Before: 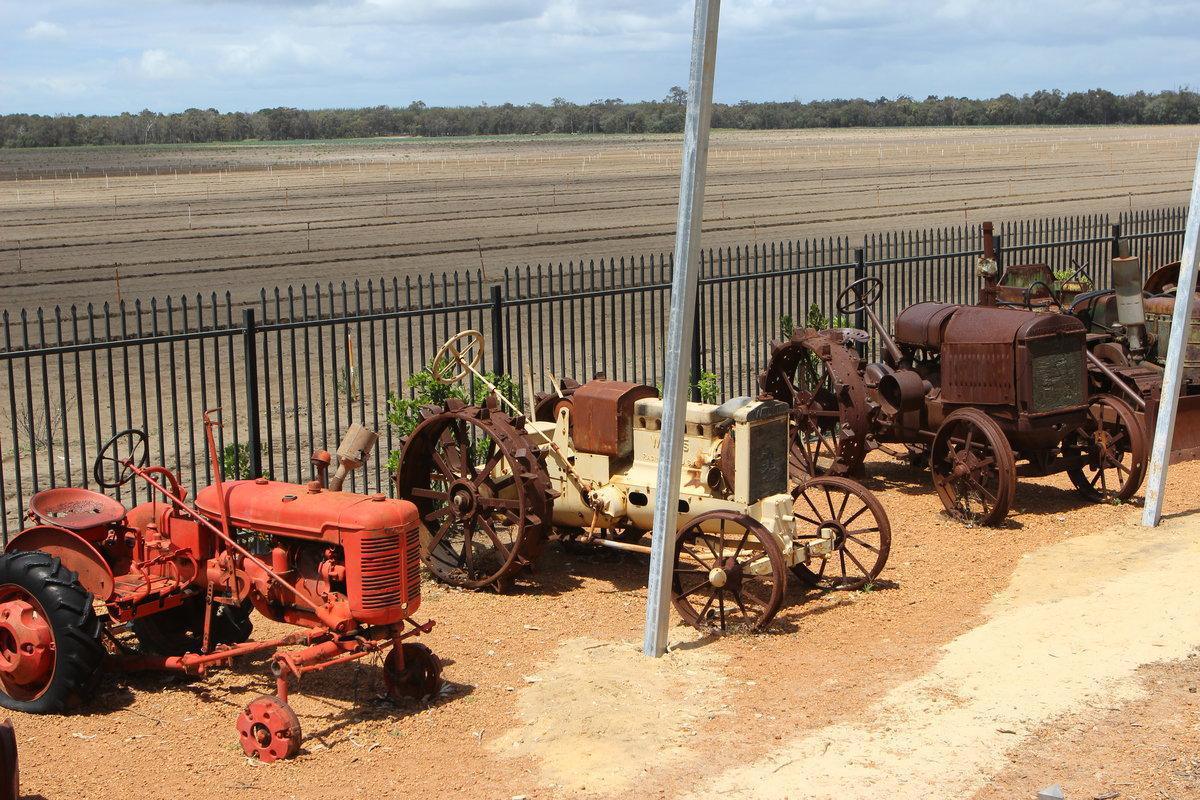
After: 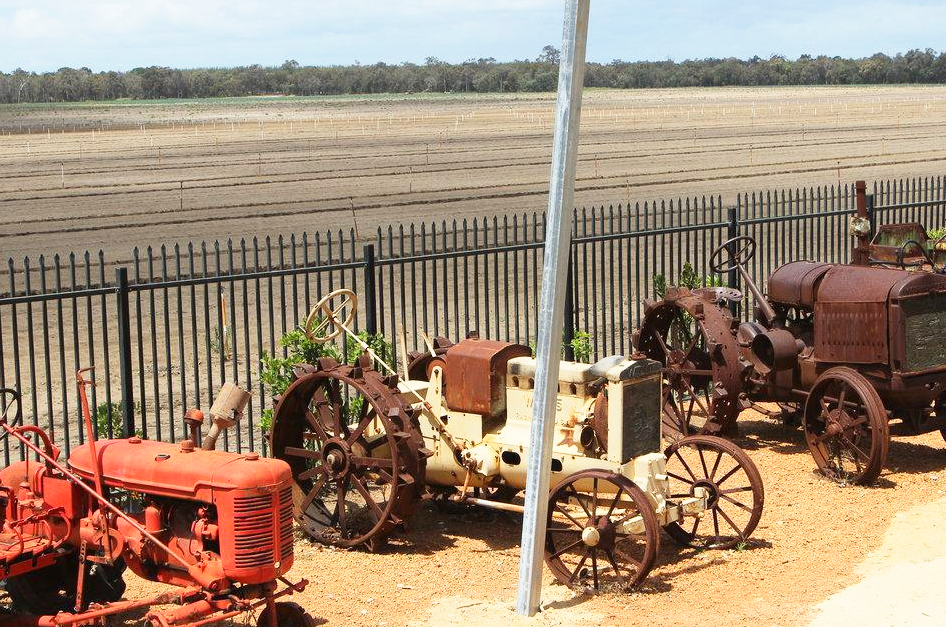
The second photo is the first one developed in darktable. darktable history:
crop and rotate: left 10.615%, top 5.141%, right 10.496%, bottom 16.466%
base curve: curves: ch0 [(0, 0) (0.579, 0.807) (1, 1)], preserve colors none
